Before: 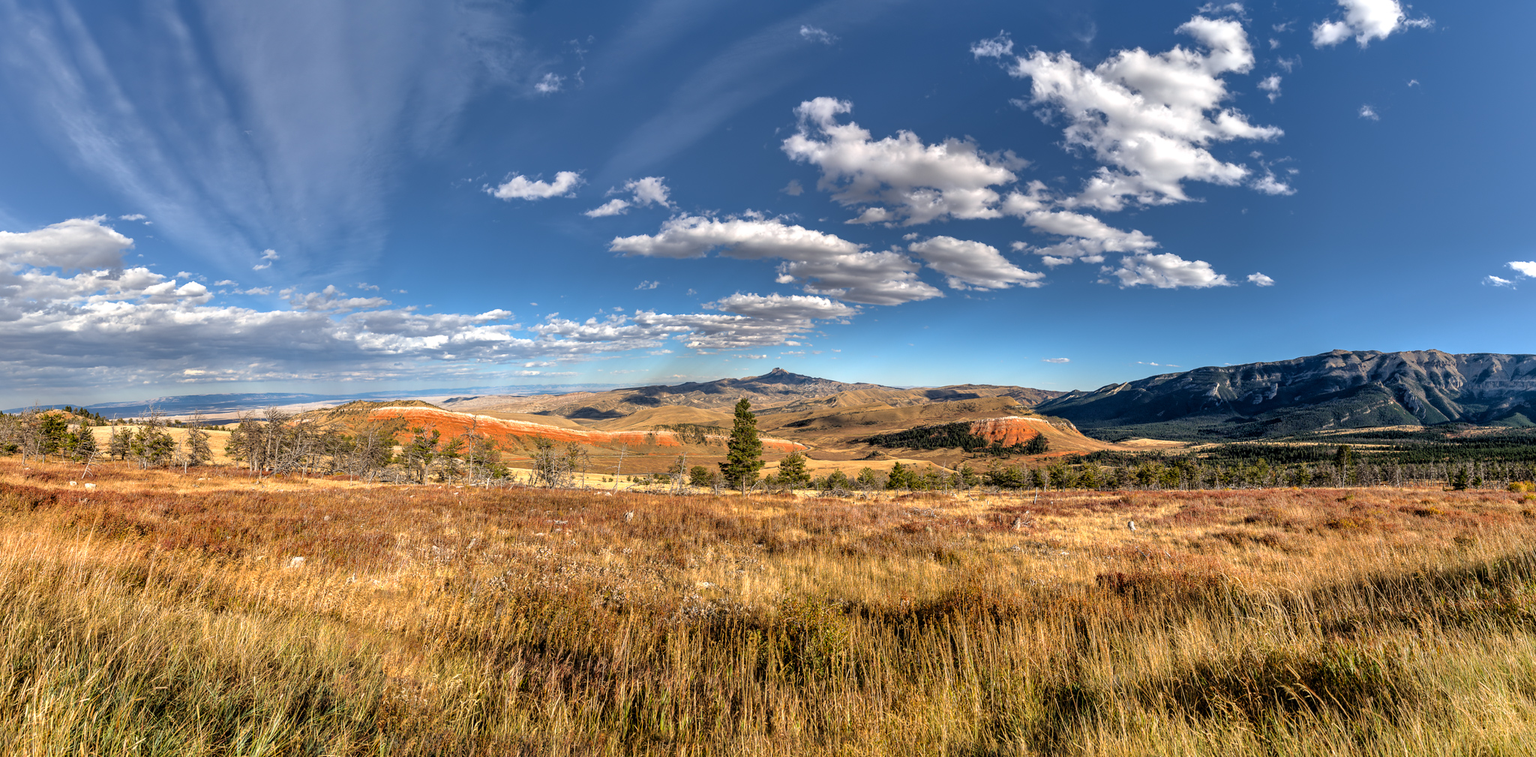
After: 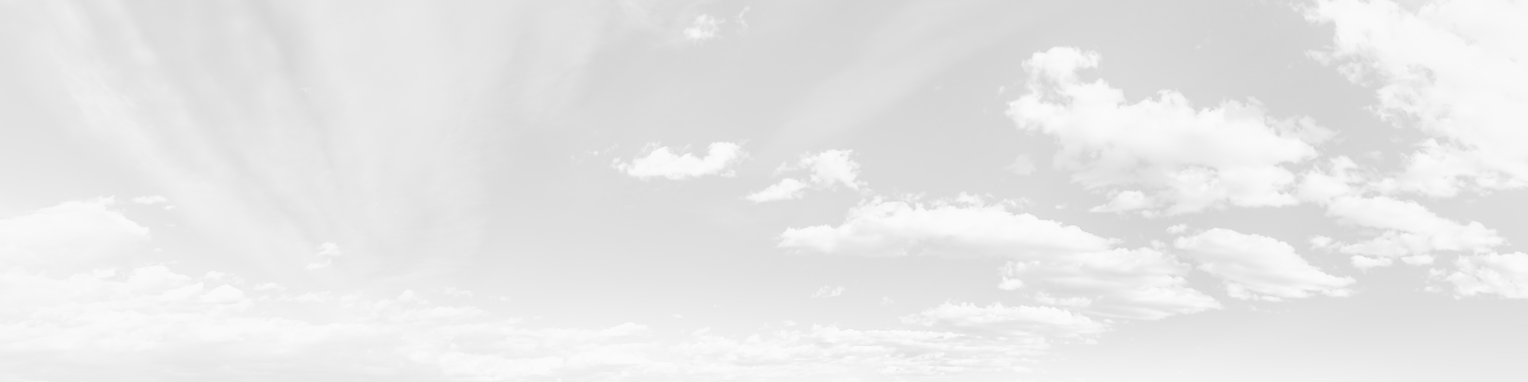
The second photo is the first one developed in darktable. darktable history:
colorize: hue 331.2°, saturation 69%, source mix 30.28%, lightness 69.02%, version 1
bloom: size 13.65%, threshold 98.39%, strength 4.82%
crop: left 0.579%, top 7.627%, right 23.167%, bottom 54.275%
local contrast: detail 130%
monochrome: on, module defaults
tone curve: curves: ch0 [(0, 0) (0.003, 0.004) (0.011, 0.015) (0.025, 0.033) (0.044, 0.059) (0.069, 0.093) (0.1, 0.133) (0.136, 0.182) (0.177, 0.237) (0.224, 0.3) (0.277, 0.369) (0.335, 0.437) (0.399, 0.511) (0.468, 0.584) (0.543, 0.656) (0.623, 0.729) (0.709, 0.8) (0.801, 0.872) (0.898, 0.935) (1, 1)], preserve colors none
rotate and perspective: rotation 0.226°, lens shift (vertical) -0.042, crop left 0.023, crop right 0.982, crop top 0.006, crop bottom 0.994
base curve: curves: ch0 [(0, 0) (0.028, 0.03) (0.121, 0.232) (0.46, 0.748) (0.859, 0.968) (1, 1)], preserve colors none
